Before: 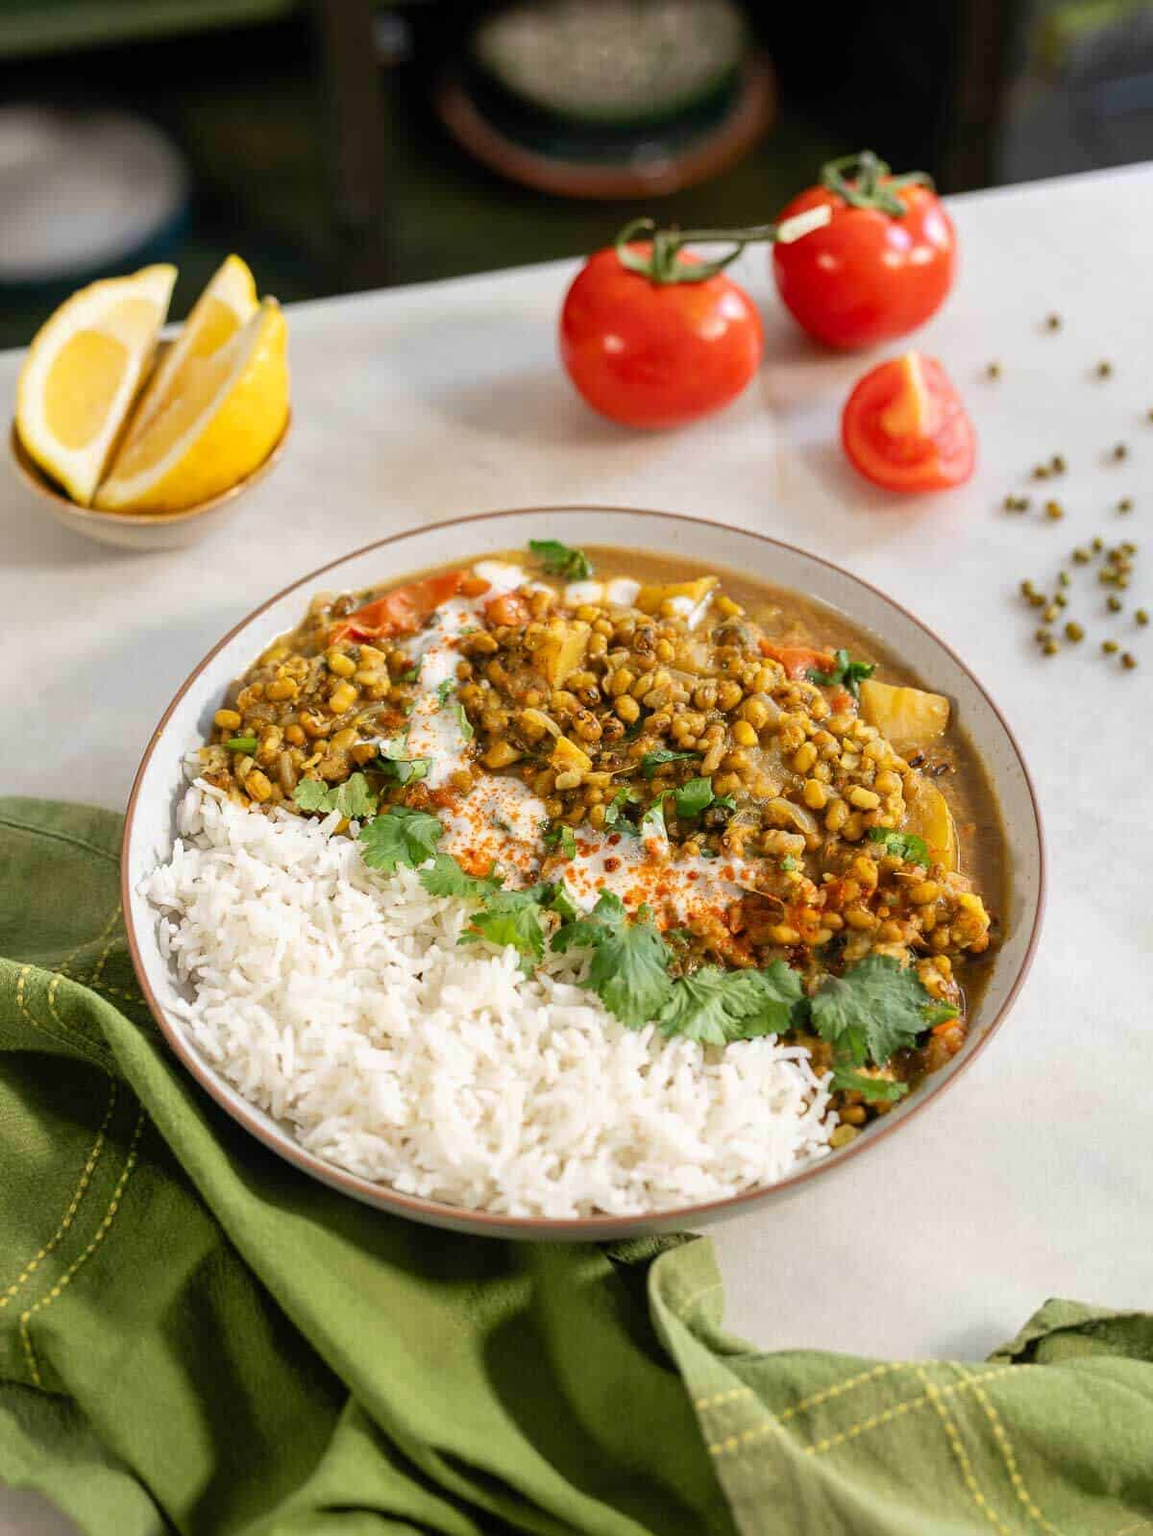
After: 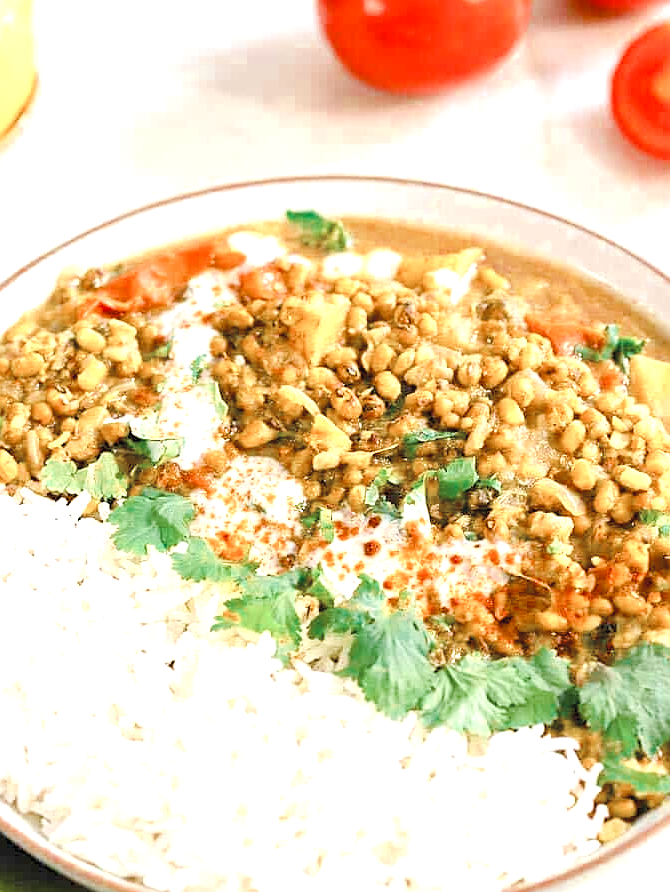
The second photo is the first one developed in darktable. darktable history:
crop and rotate: left 22.13%, top 22.054%, right 22.026%, bottom 22.102%
color zones: curves: ch0 [(0, 0.5) (0.125, 0.4) (0.25, 0.5) (0.375, 0.4) (0.5, 0.4) (0.625, 0.35) (0.75, 0.35) (0.875, 0.5)]; ch1 [(0, 0.35) (0.125, 0.45) (0.25, 0.35) (0.375, 0.35) (0.5, 0.35) (0.625, 0.35) (0.75, 0.45) (0.875, 0.35)]; ch2 [(0, 0.6) (0.125, 0.5) (0.25, 0.5) (0.375, 0.6) (0.5, 0.6) (0.625, 0.5) (0.75, 0.5) (0.875, 0.5)]
contrast brightness saturation: contrast 0.14, brightness 0.21
exposure: exposure 0.77 EV, compensate highlight preservation false
sharpen: on, module defaults
color balance: output saturation 110%
color balance rgb: perceptual saturation grading › global saturation 20%, perceptual saturation grading › highlights -50%, perceptual saturation grading › shadows 30%, perceptual brilliance grading › global brilliance 10%, perceptual brilliance grading › shadows 15%
